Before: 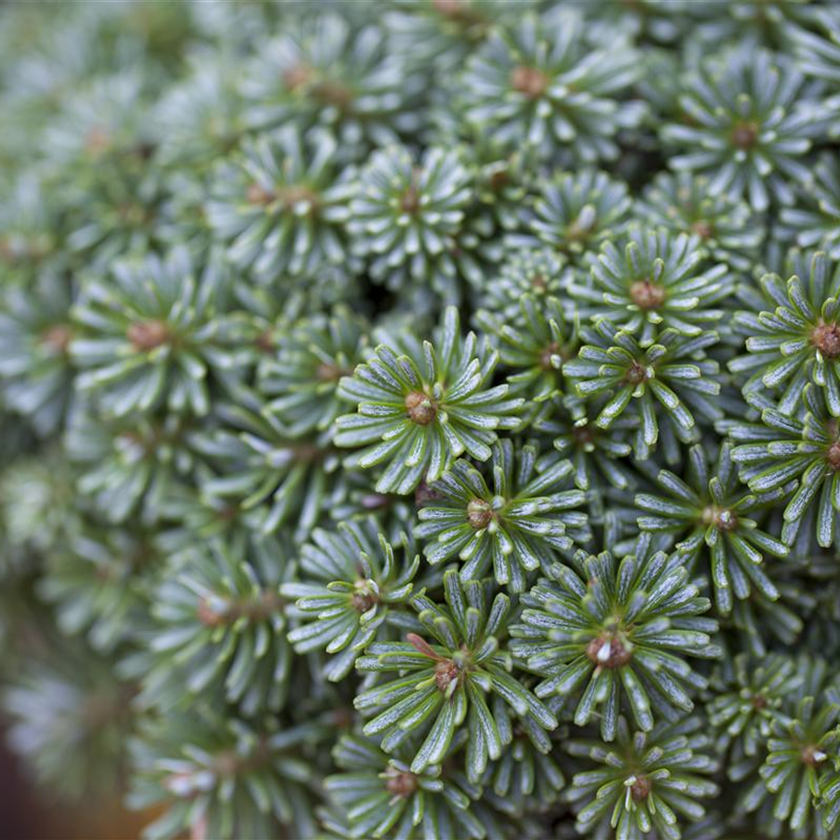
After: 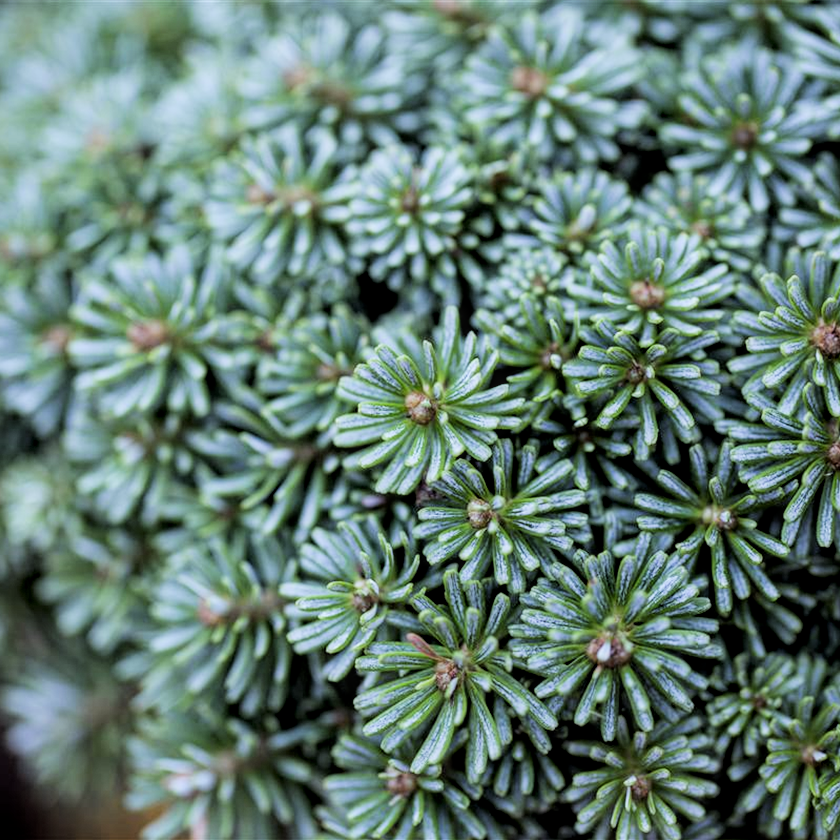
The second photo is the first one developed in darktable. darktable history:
local contrast: on, module defaults
tone equalizer: -8 EV -0.391 EV, -7 EV -0.358 EV, -6 EV -0.35 EV, -5 EV -0.242 EV, -3 EV 0.226 EV, -2 EV 0.309 EV, -1 EV 0.408 EV, +0 EV 0.439 EV, mask exposure compensation -0.503 EV
color calibration: illuminant Planckian (black body), x 0.368, y 0.36, temperature 4278.18 K
filmic rgb: black relative exposure -5.13 EV, white relative exposure 3.96 EV, hardness 2.89, contrast 1.297, highlights saturation mix -28.89%
